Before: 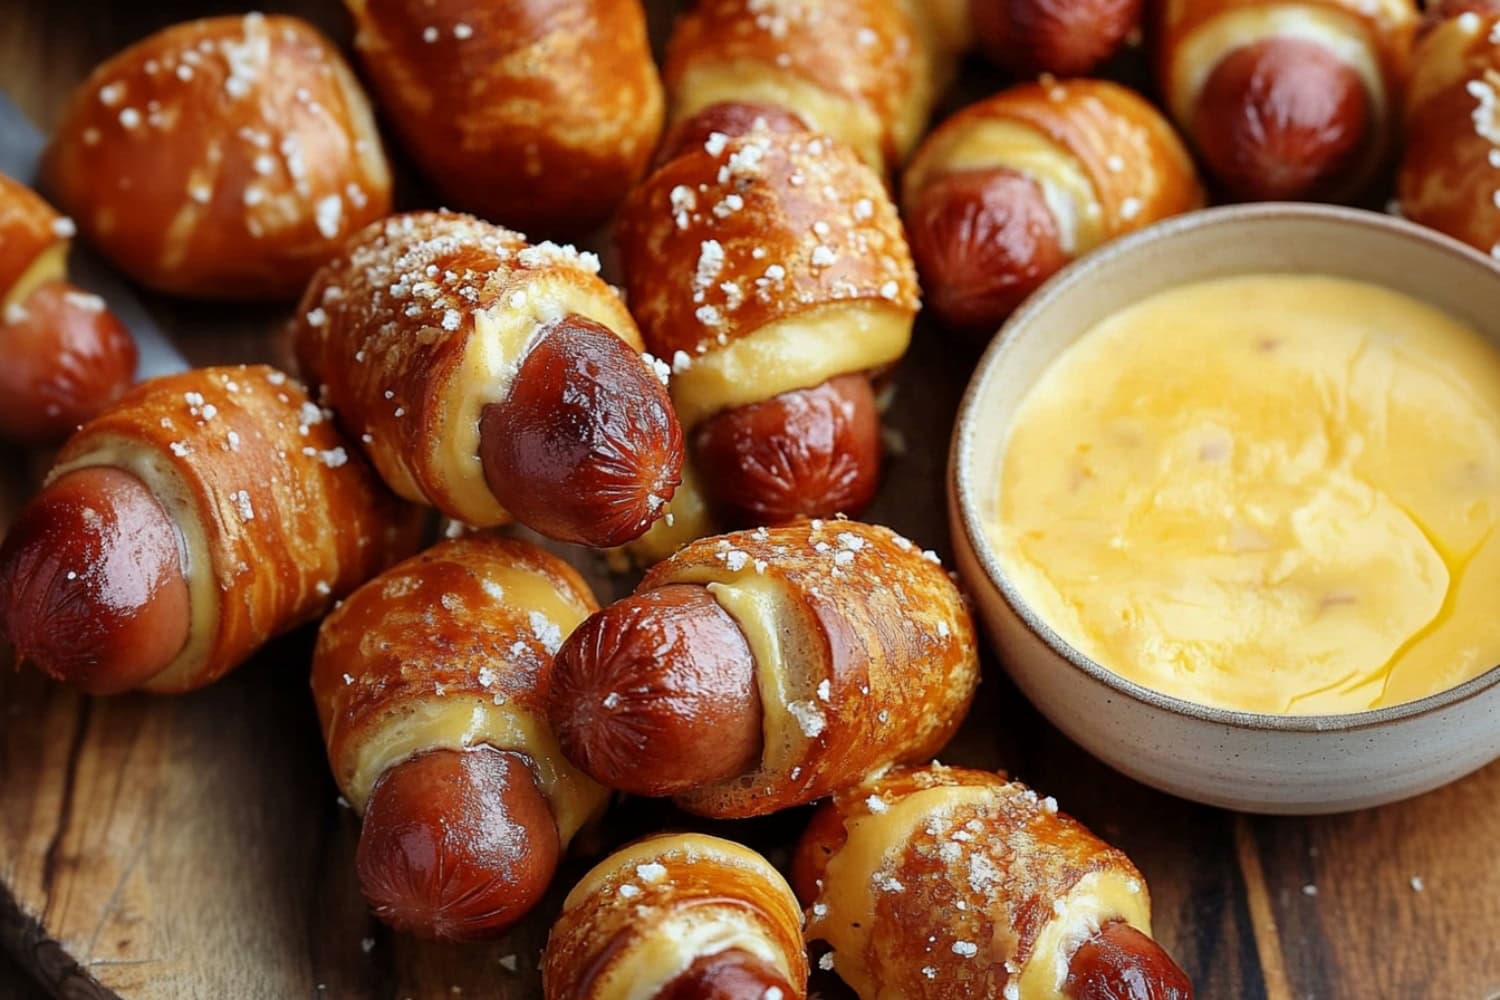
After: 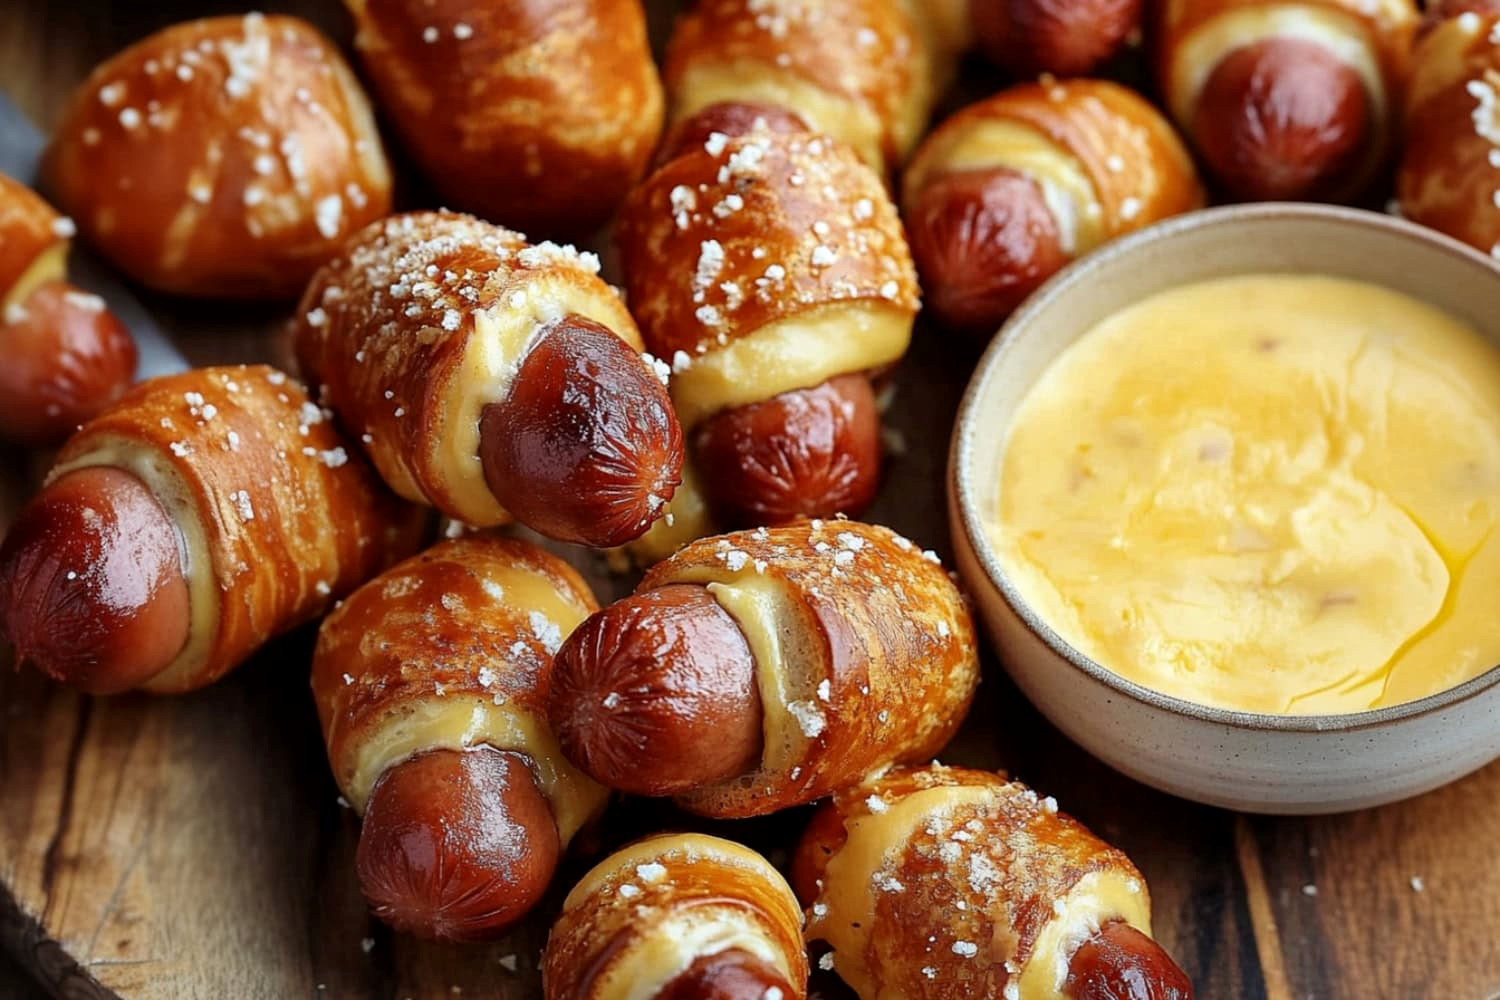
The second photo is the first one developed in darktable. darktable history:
local contrast: mode bilateral grid, contrast 20, coarseness 50, detail 121%, midtone range 0.2
